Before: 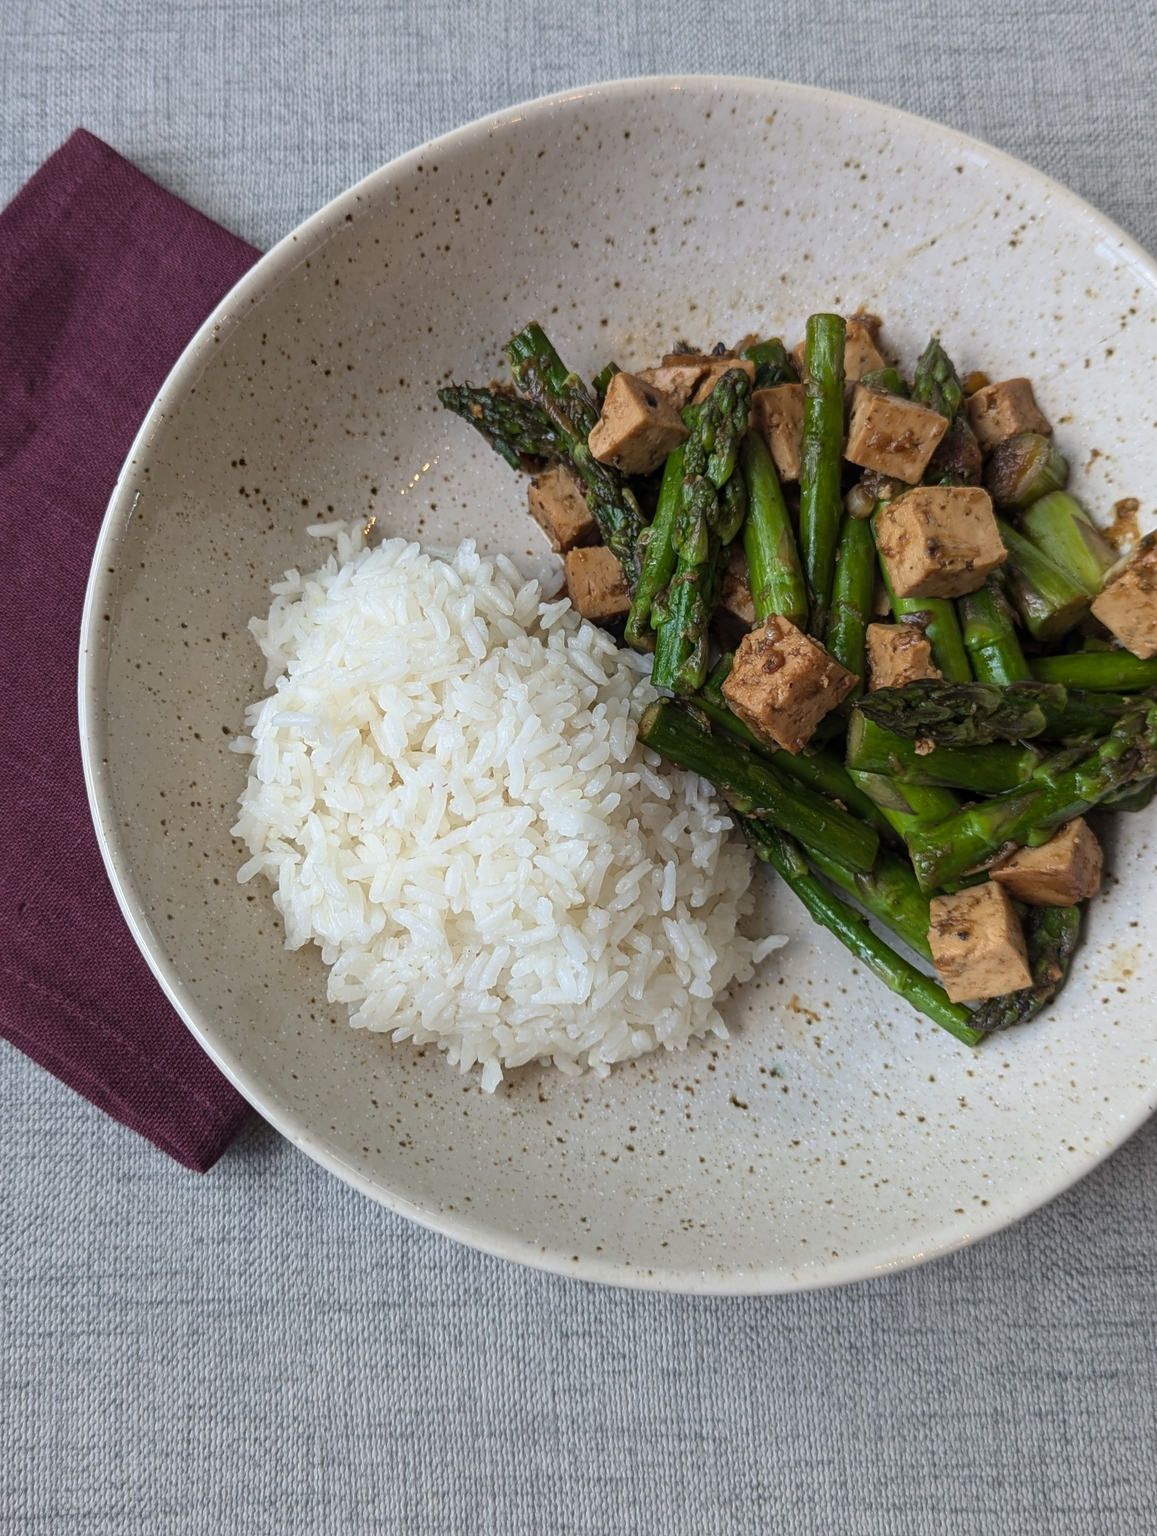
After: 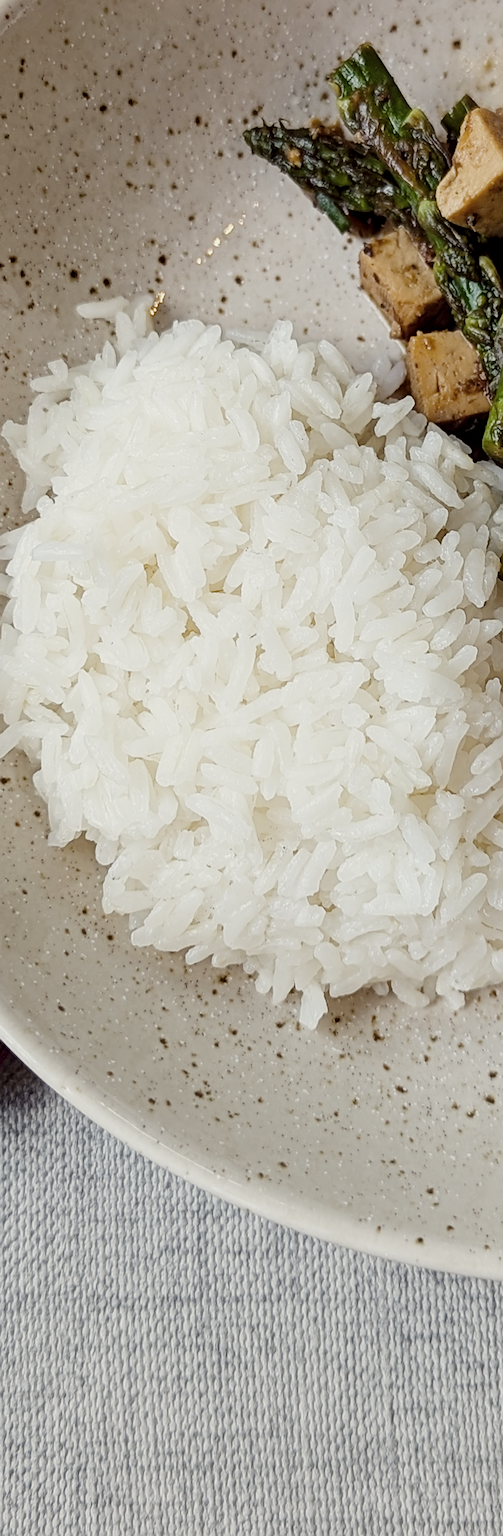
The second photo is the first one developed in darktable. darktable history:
color balance rgb: shadows lift › hue 85.11°, perceptual saturation grading › global saturation 30.338%, global vibrance 20%
local contrast: highlights 104%, shadows 102%, detail 119%, midtone range 0.2
contrast brightness saturation: contrast 0.099, saturation -0.352
crop and rotate: left 21.355%, top 18.767%, right 44.564%, bottom 2.984%
exposure: exposure 0.496 EV, compensate exposure bias true, compensate highlight preservation false
filmic rgb: black relative exposure -7.65 EV, white relative exposure 4.56 EV, threshold 3.06 EV, hardness 3.61, preserve chrominance no, color science v4 (2020), contrast in shadows soft, enable highlight reconstruction true
sharpen: on, module defaults
color correction: highlights a* -0.871, highlights b* 4.66, shadows a* 3.64
